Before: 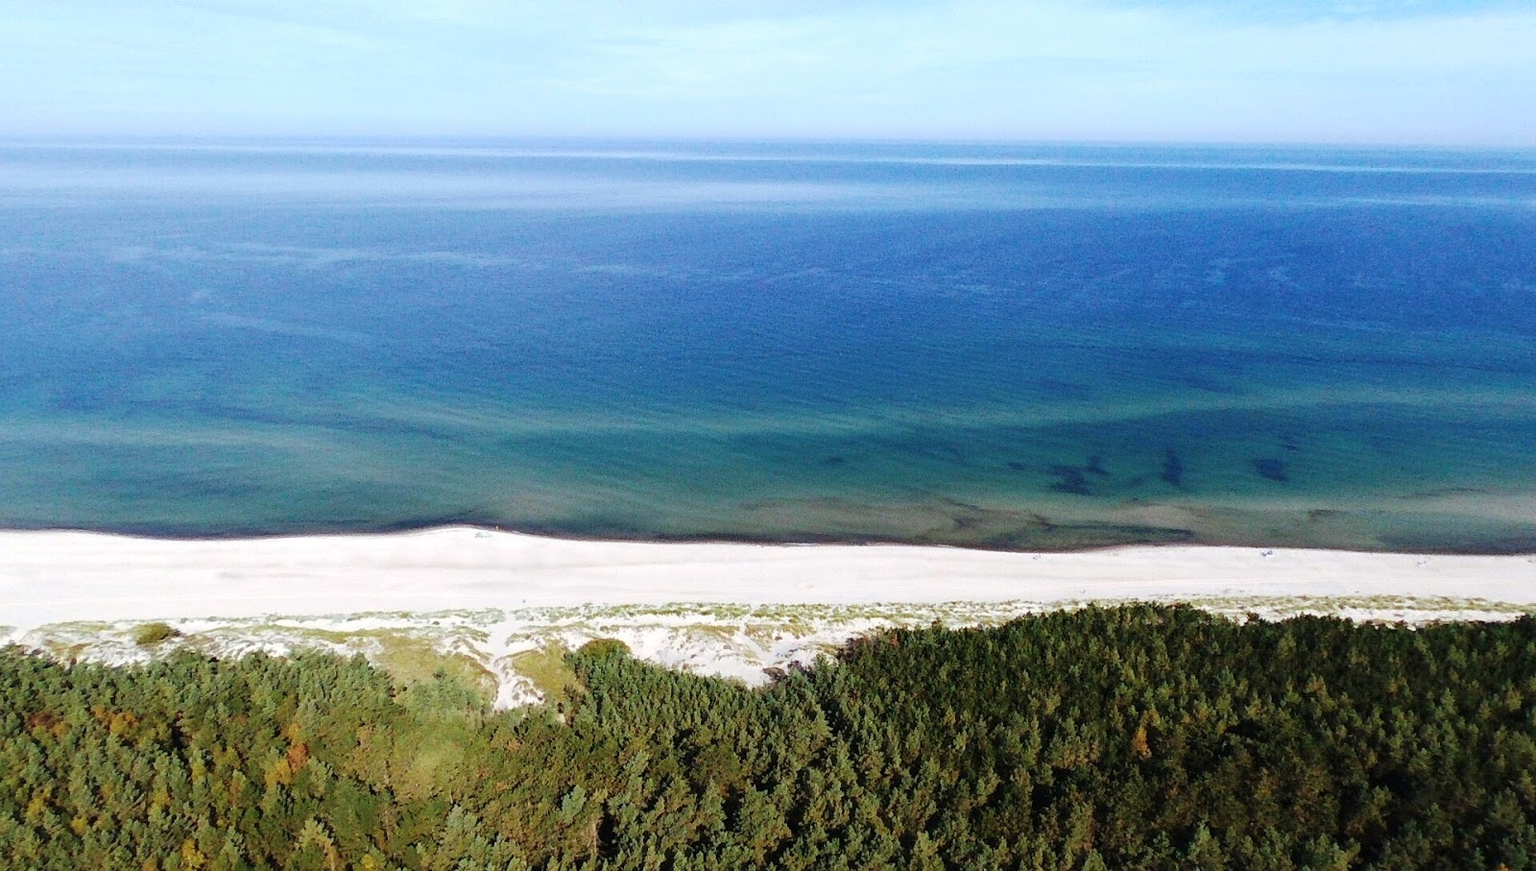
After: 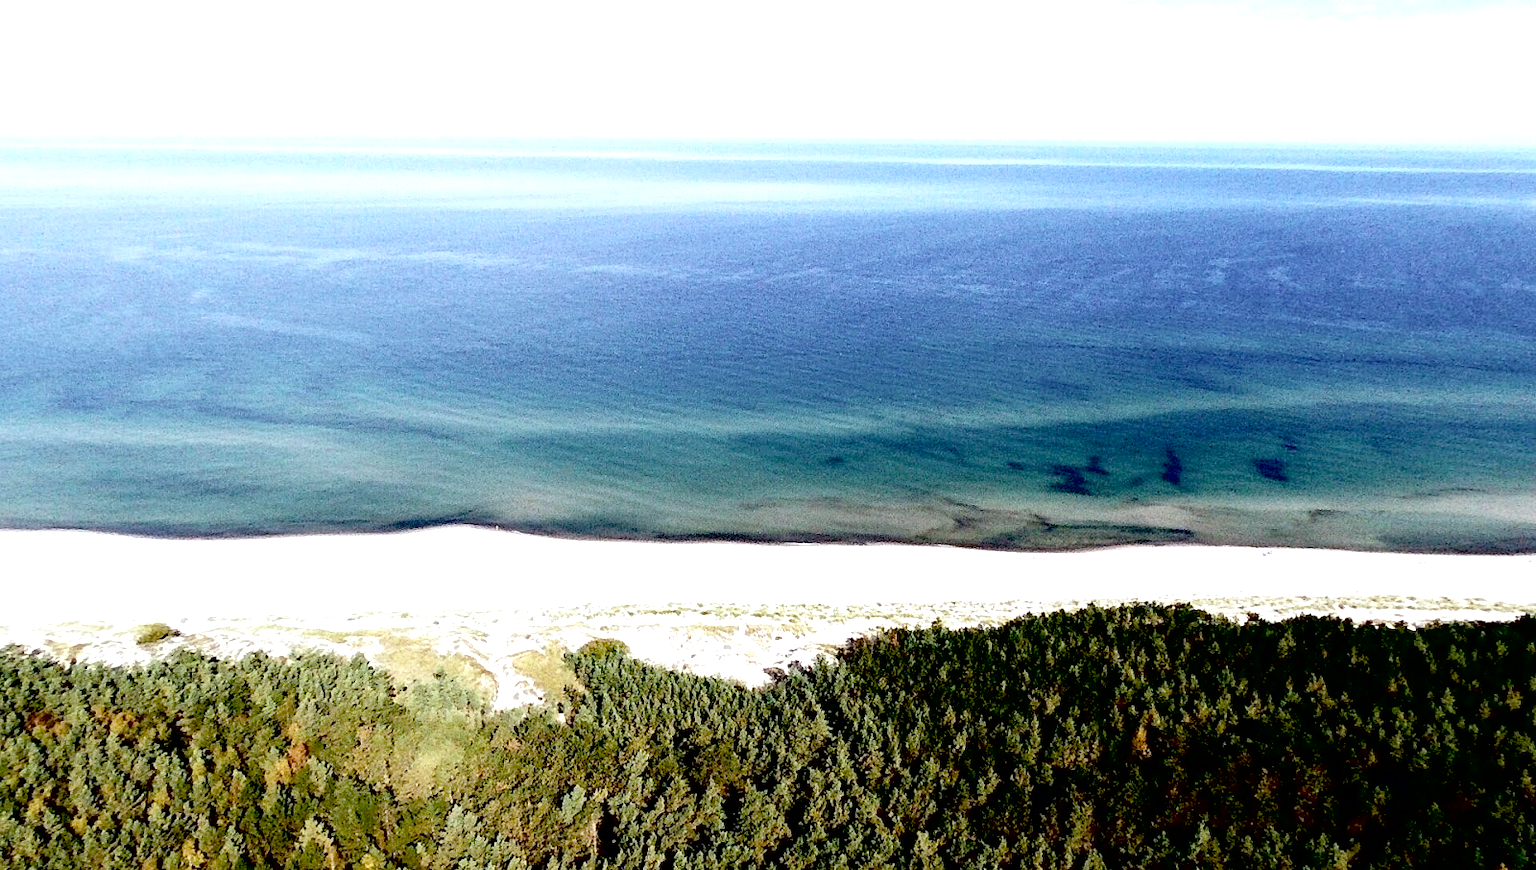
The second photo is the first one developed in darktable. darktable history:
exposure: black level correction 0.036, exposure 0.908 EV, compensate highlight preservation false
contrast brightness saturation: contrast 0.101, saturation -0.375
